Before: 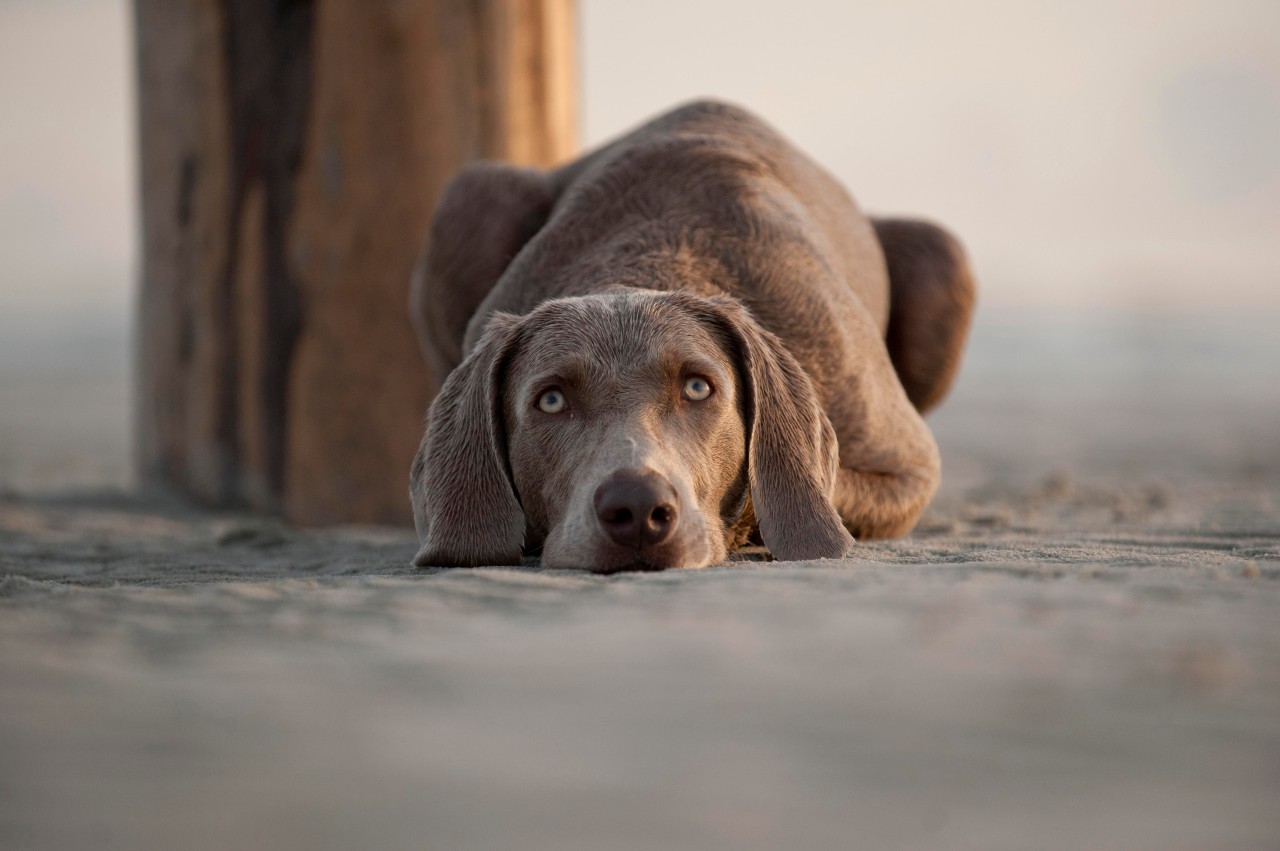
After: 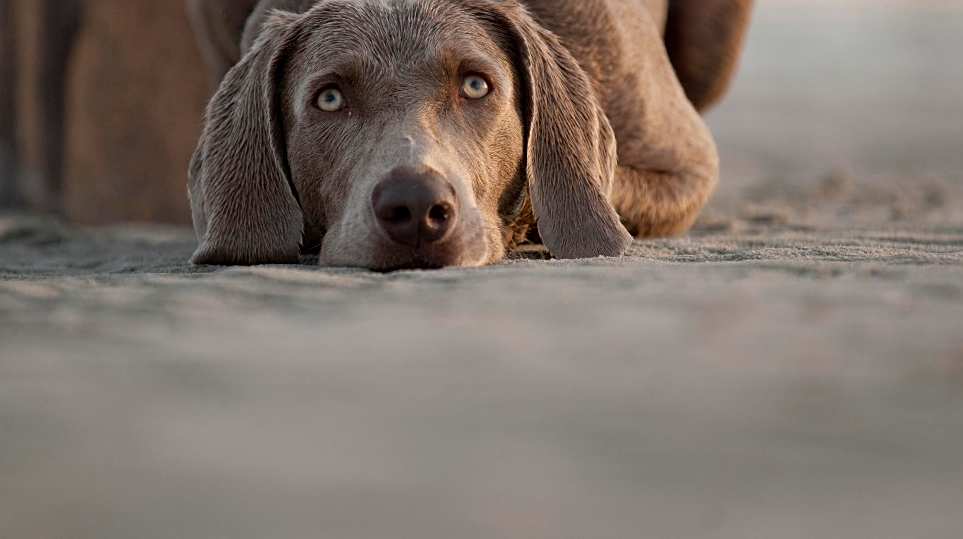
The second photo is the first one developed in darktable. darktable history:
crop and rotate: left 17.411%, top 35.558%, right 7.292%, bottom 1.026%
shadows and highlights: shadows 33.84, highlights -47.18, compress 49.9%, soften with gaussian
sharpen: on, module defaults
